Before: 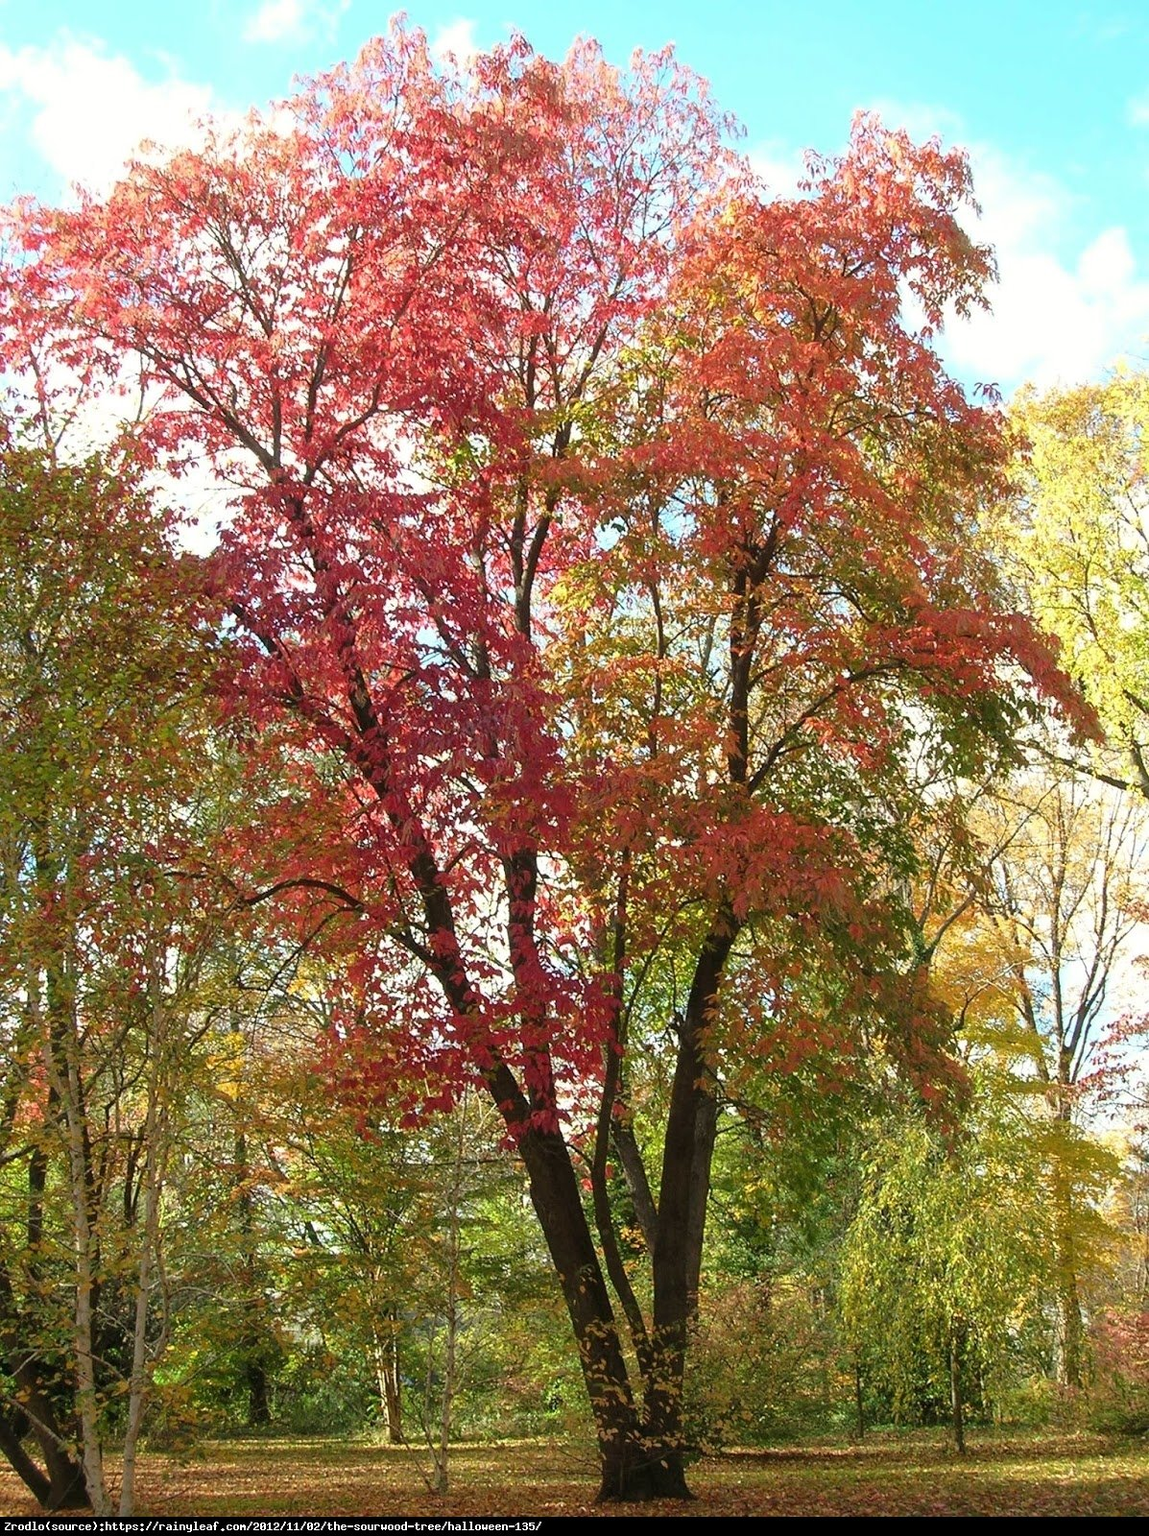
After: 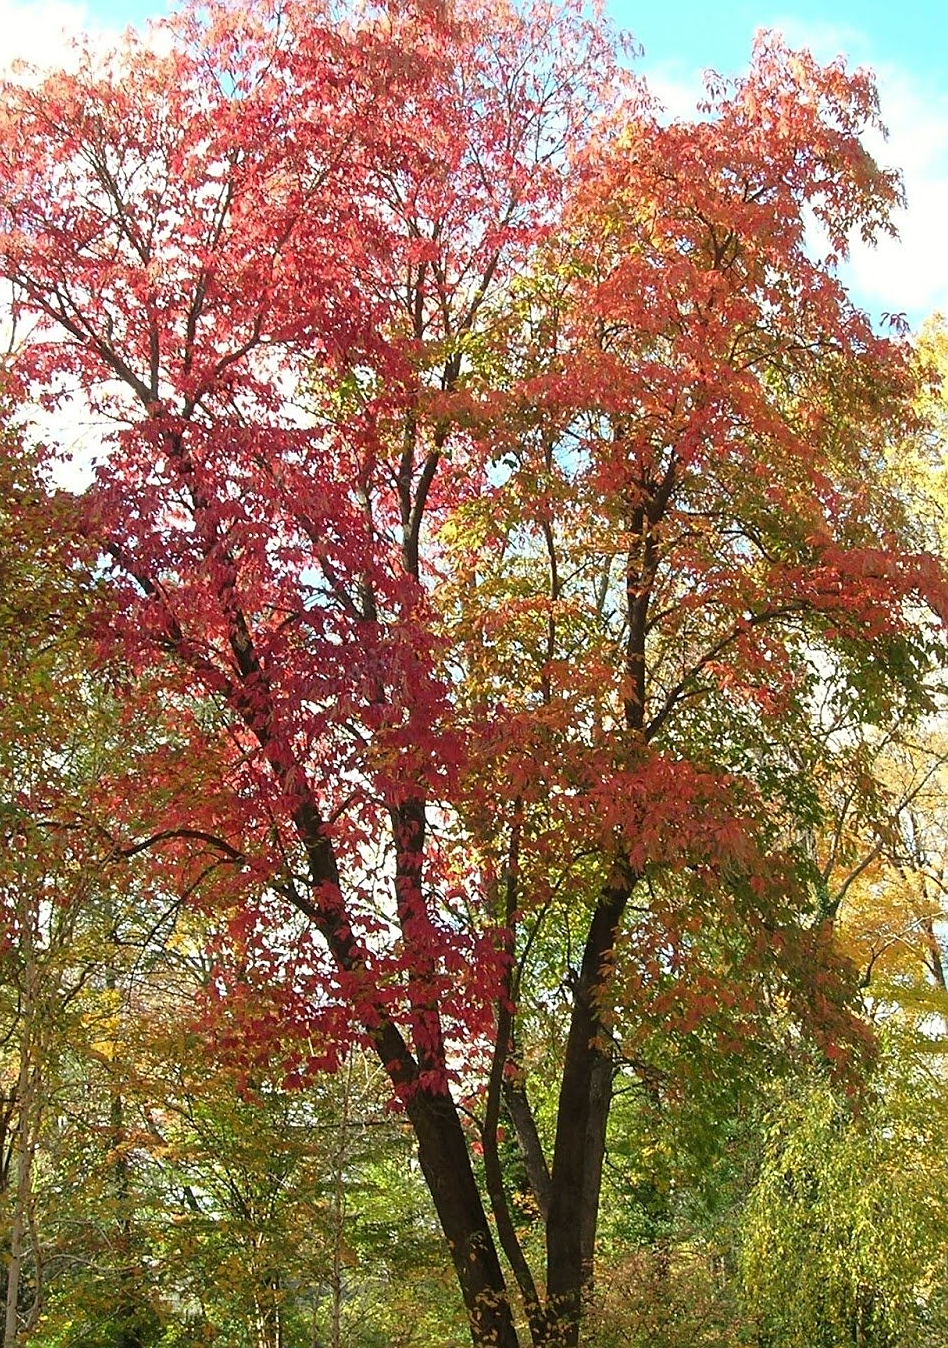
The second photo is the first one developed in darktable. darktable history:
crop: left 11.225%, top 5.381%, right 9.565%, bottom 10.314%
sharpen: radius 1.864, amount 0.398, threshold 1.271
